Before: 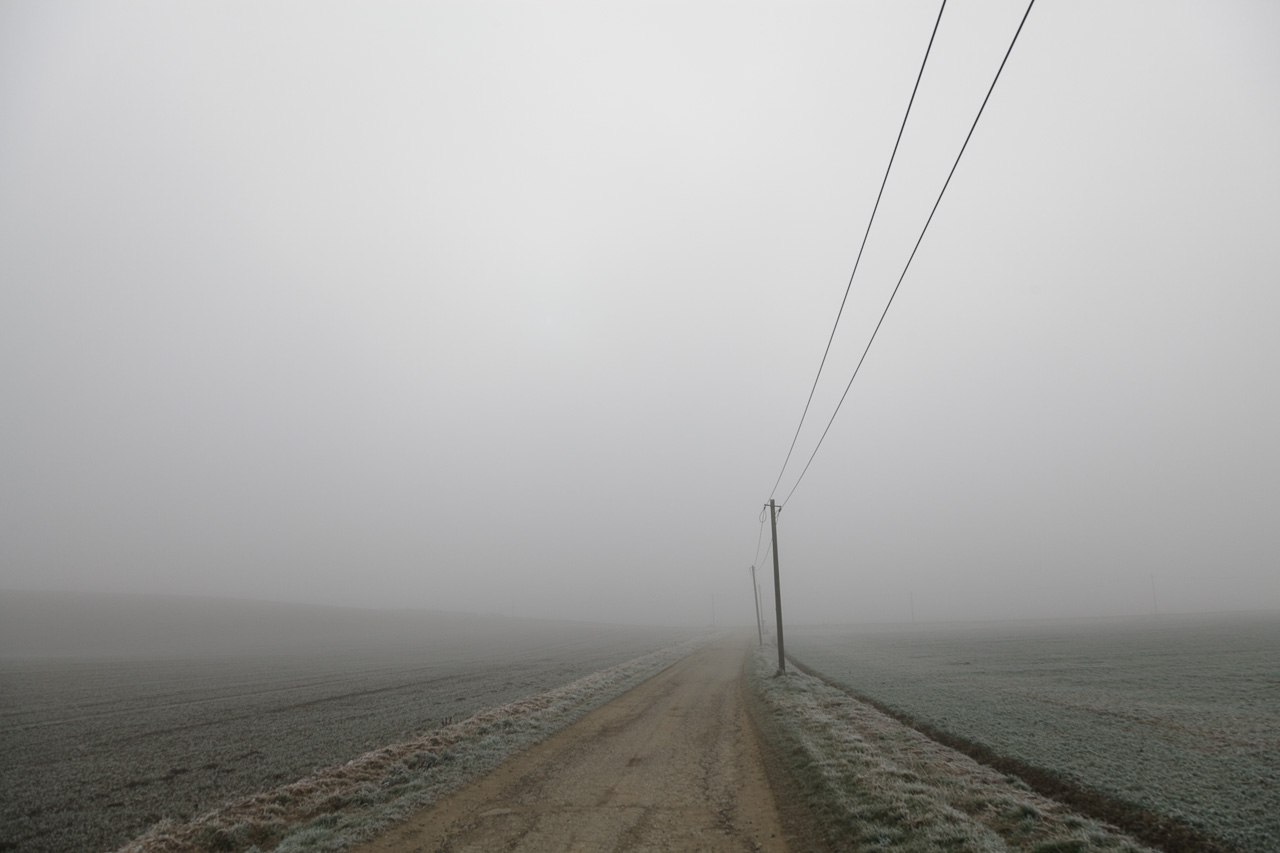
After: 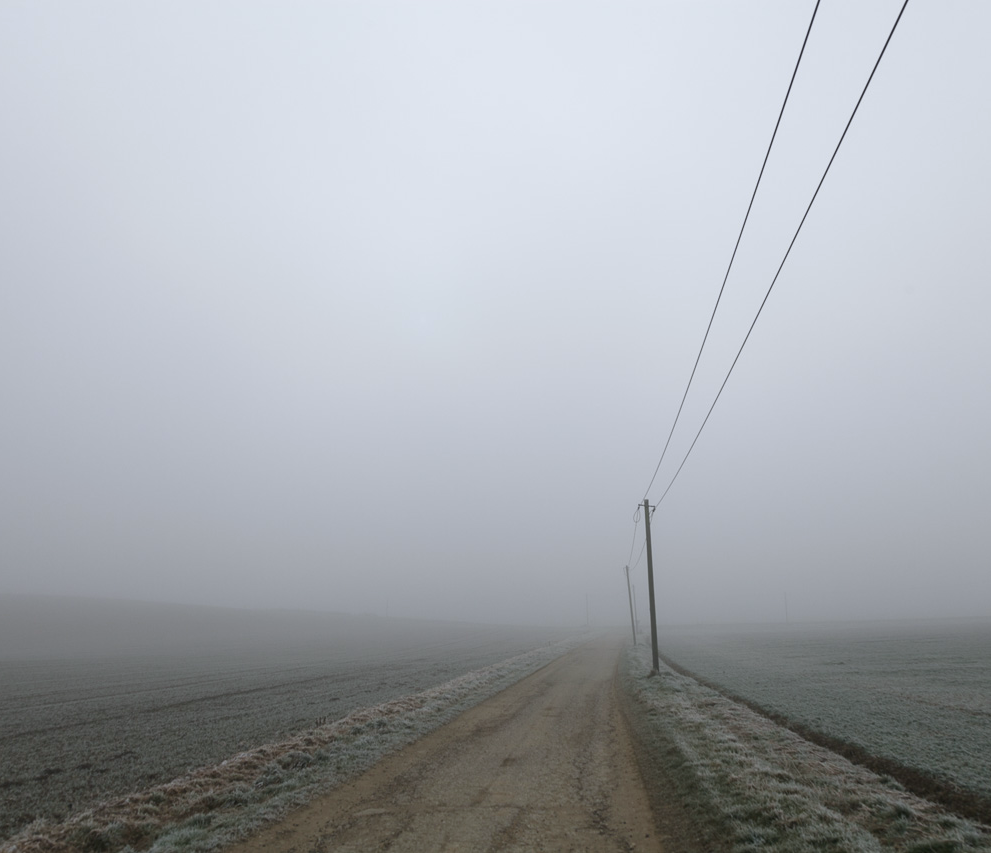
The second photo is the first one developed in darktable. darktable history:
crop: left 9.88%, right 12.664%
white balance: red 0.974, blue 1.044
